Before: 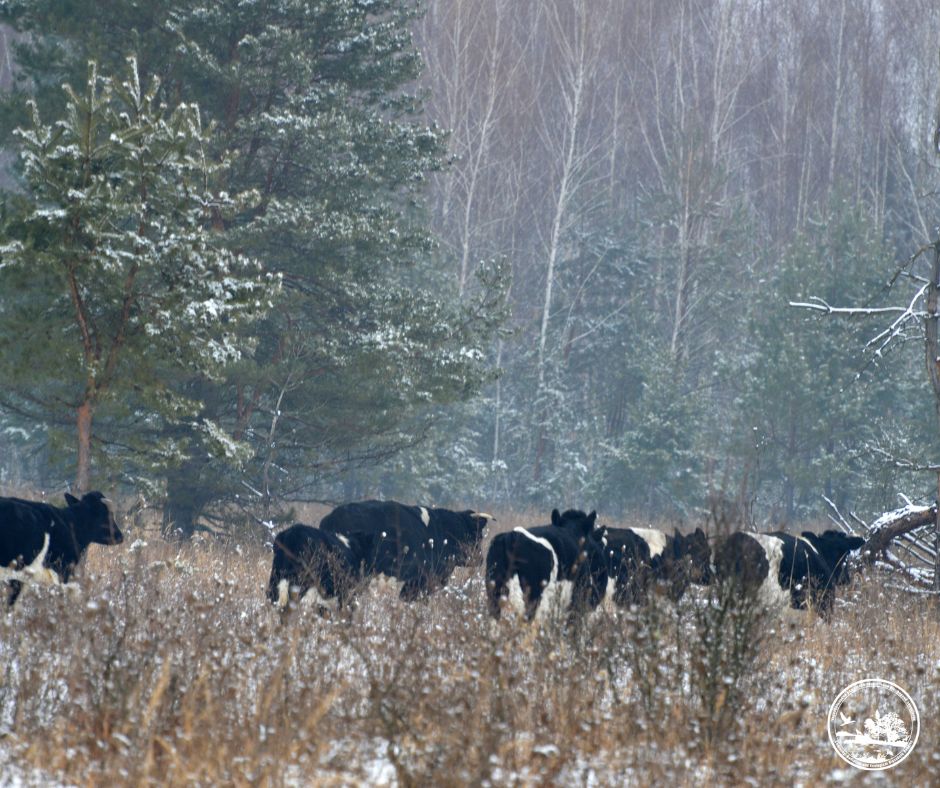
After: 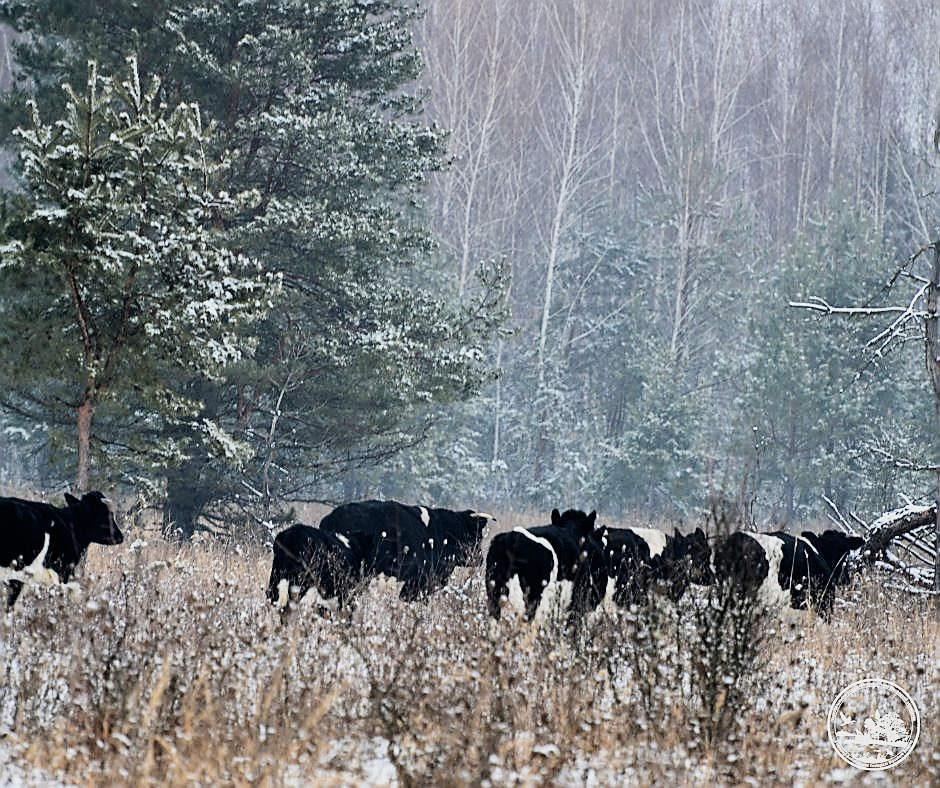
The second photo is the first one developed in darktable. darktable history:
sharpen: radius 1.4, amount 1.25, threshold 0.7
contrast brightness saturation: contrast 0.24, brightness 0.09
filmic rgb: black relative exposure -4.14 EV, white relative exposure 5.1 EV, hardness 2.11, contrast 1.165
